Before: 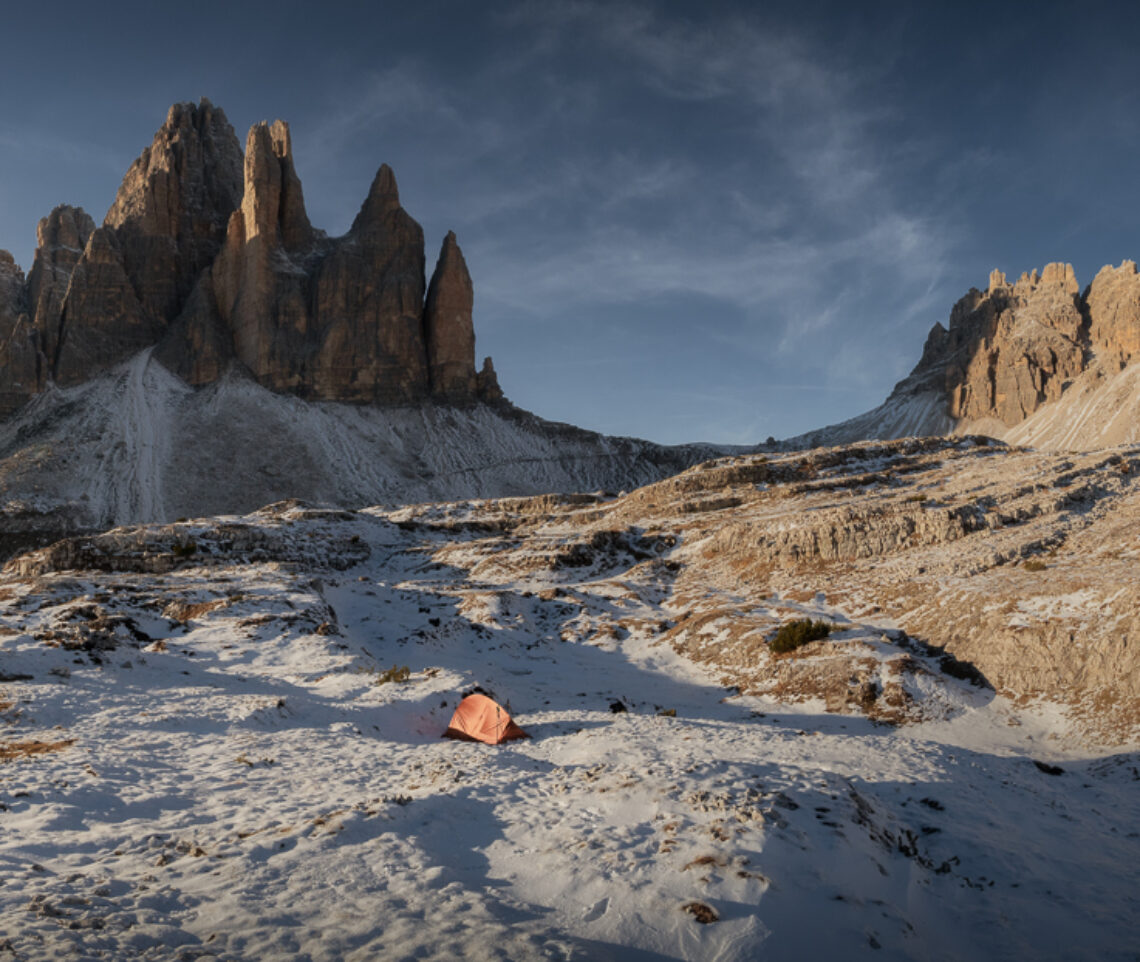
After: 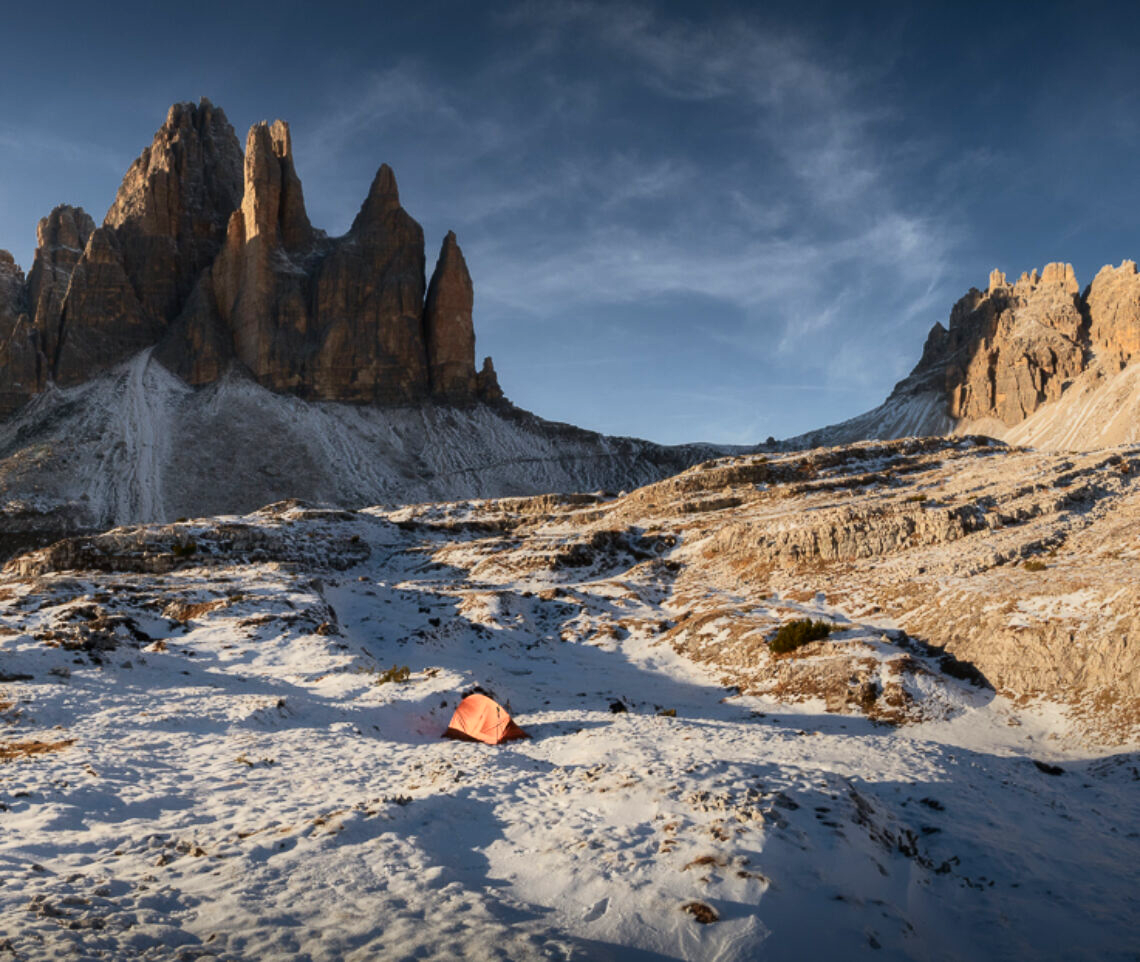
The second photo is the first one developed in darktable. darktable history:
contrast brightness saturation: contrast 0.23, brightness 0.101, saturation 0.294
